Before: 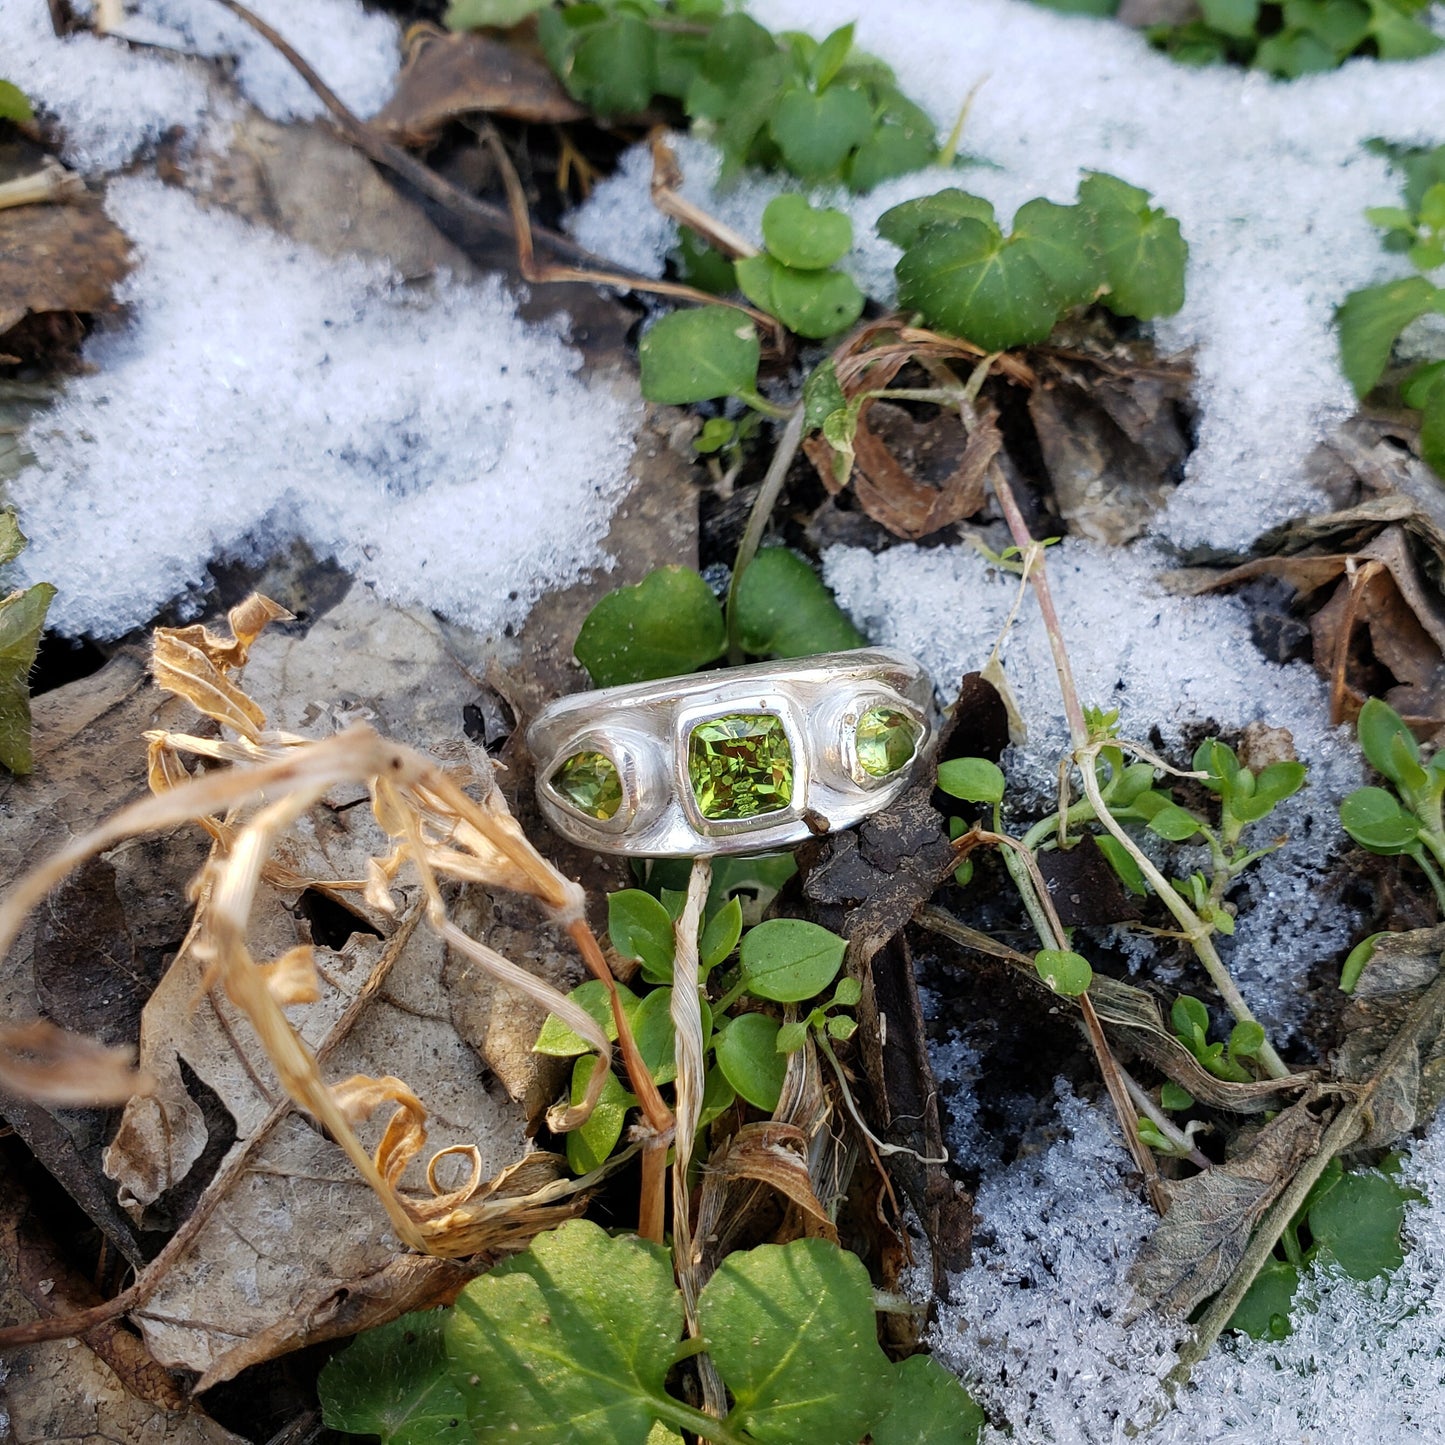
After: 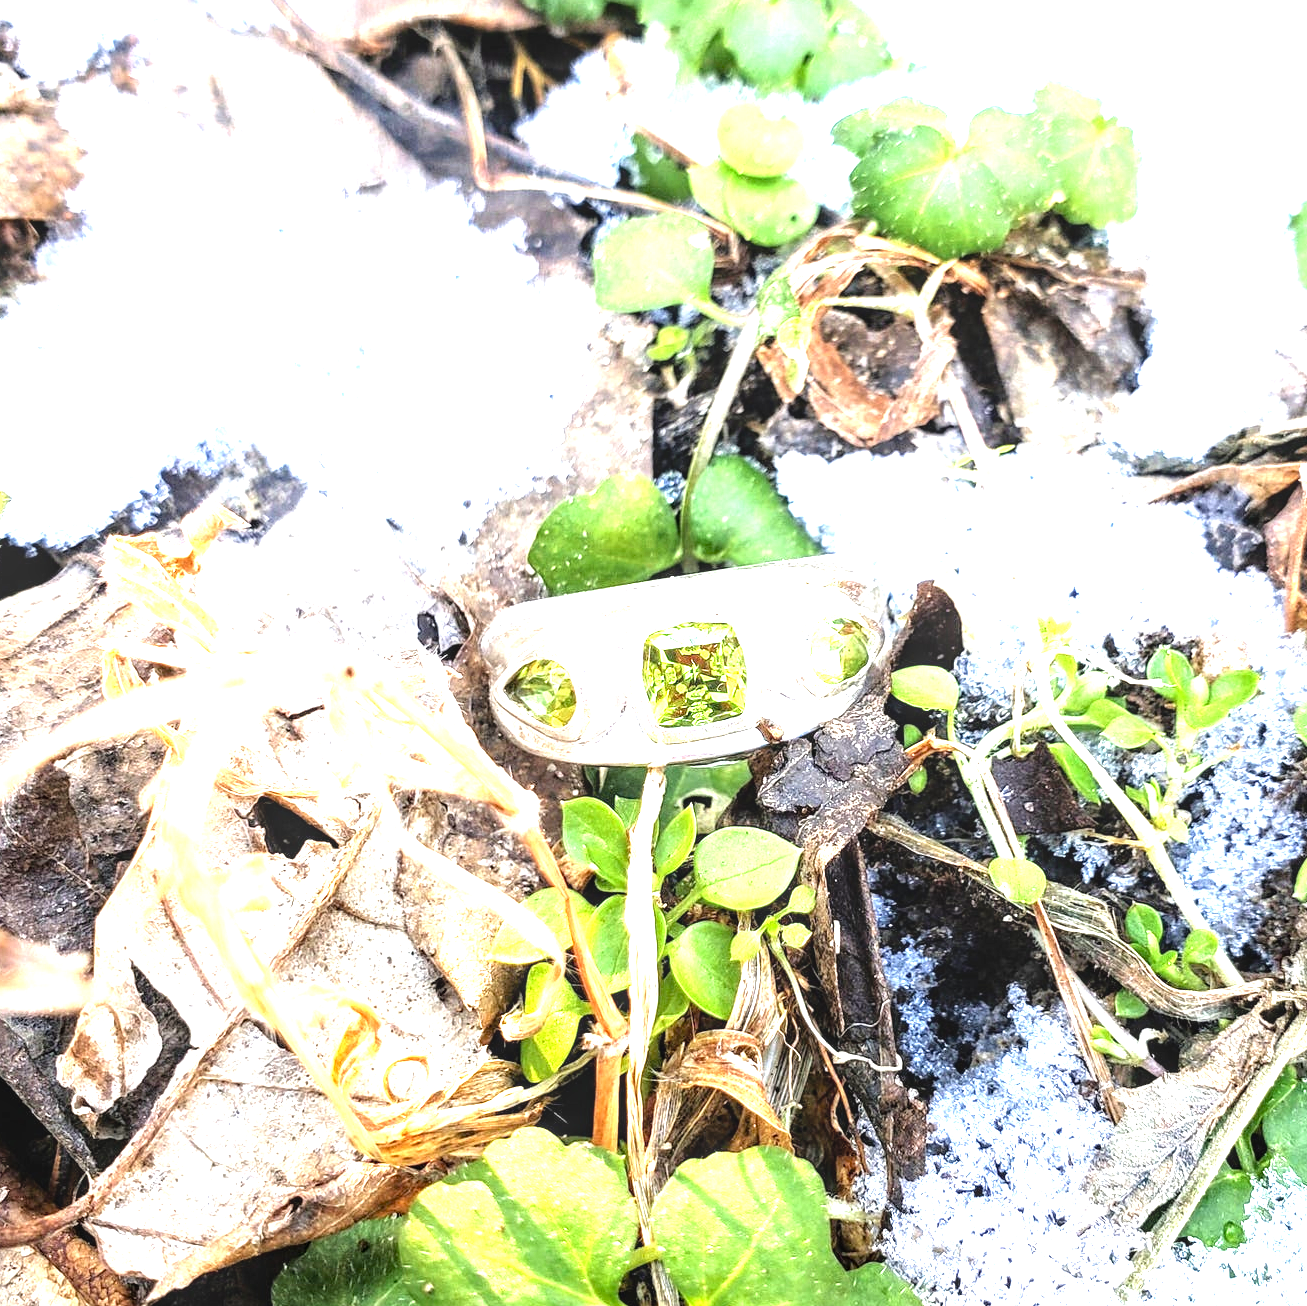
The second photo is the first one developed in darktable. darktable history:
local contrast: on, module defaults
exposure: black level correction 0.001, exposure 1.807 EV, compensate highlight preservation false
tone equalizer: -8 EV -0.729 EV, -7 EV -0.697 EV, -6 EV -0.614 EV, -5 EV -0.403 EV, -3 EV 0.394 EV, -2 EV 0.6 EV, -1 EV 0.691 EV, +0 EV 0.776 EV
crop: left 3.193%, top 6.376%, right 6.353%, bottom 3.213%
